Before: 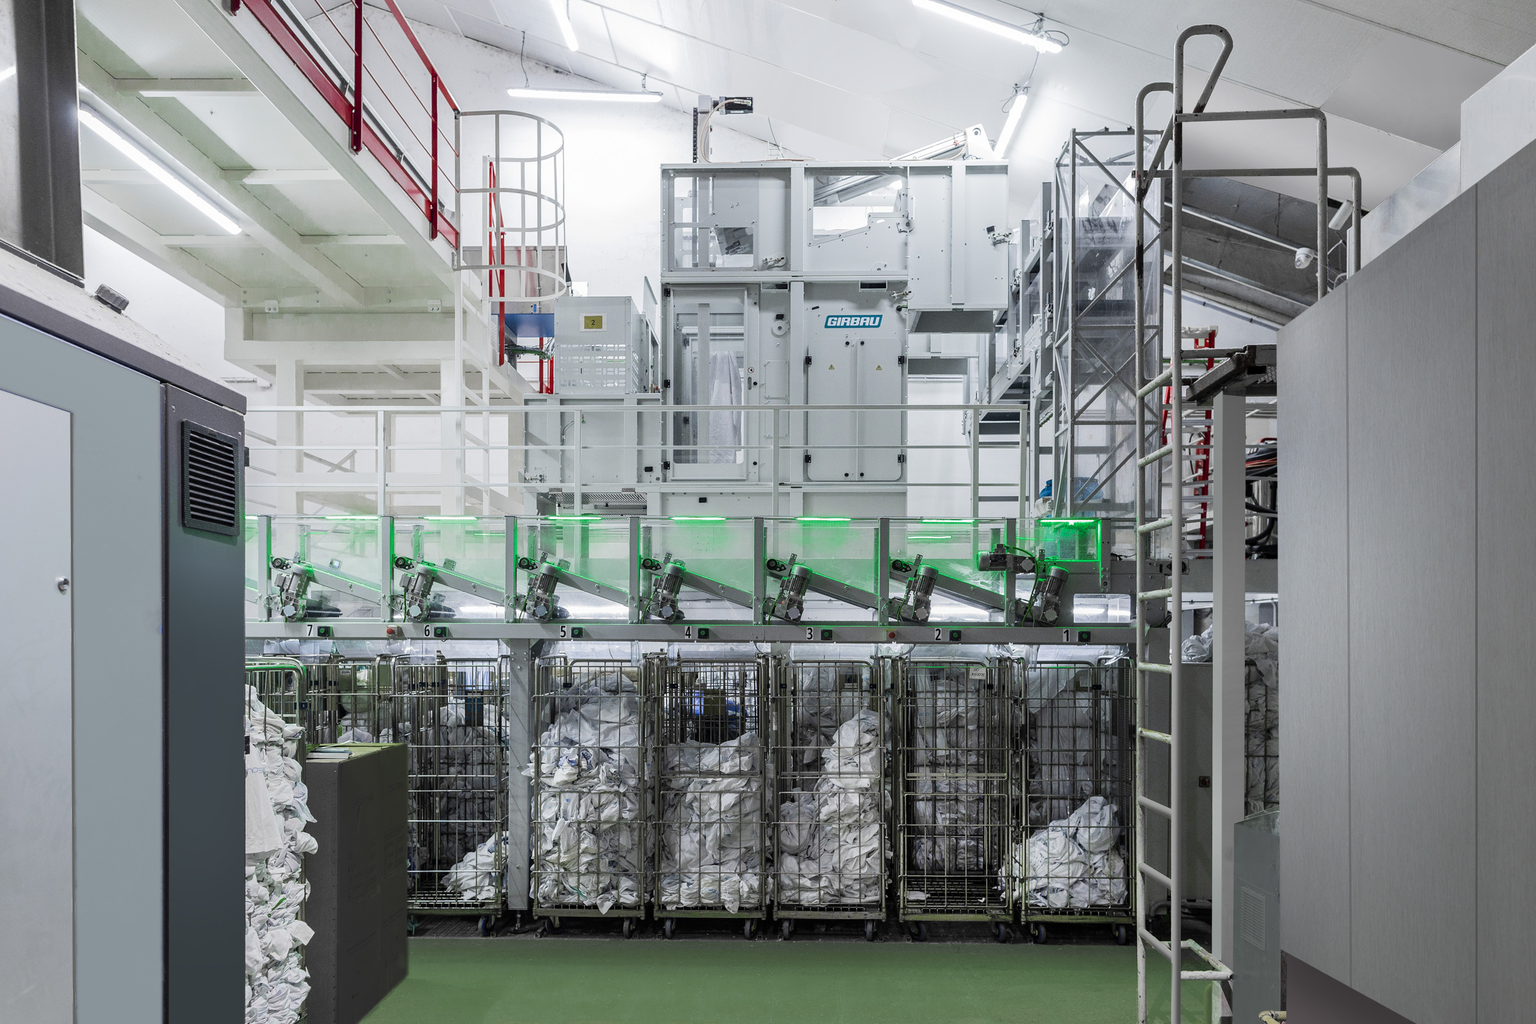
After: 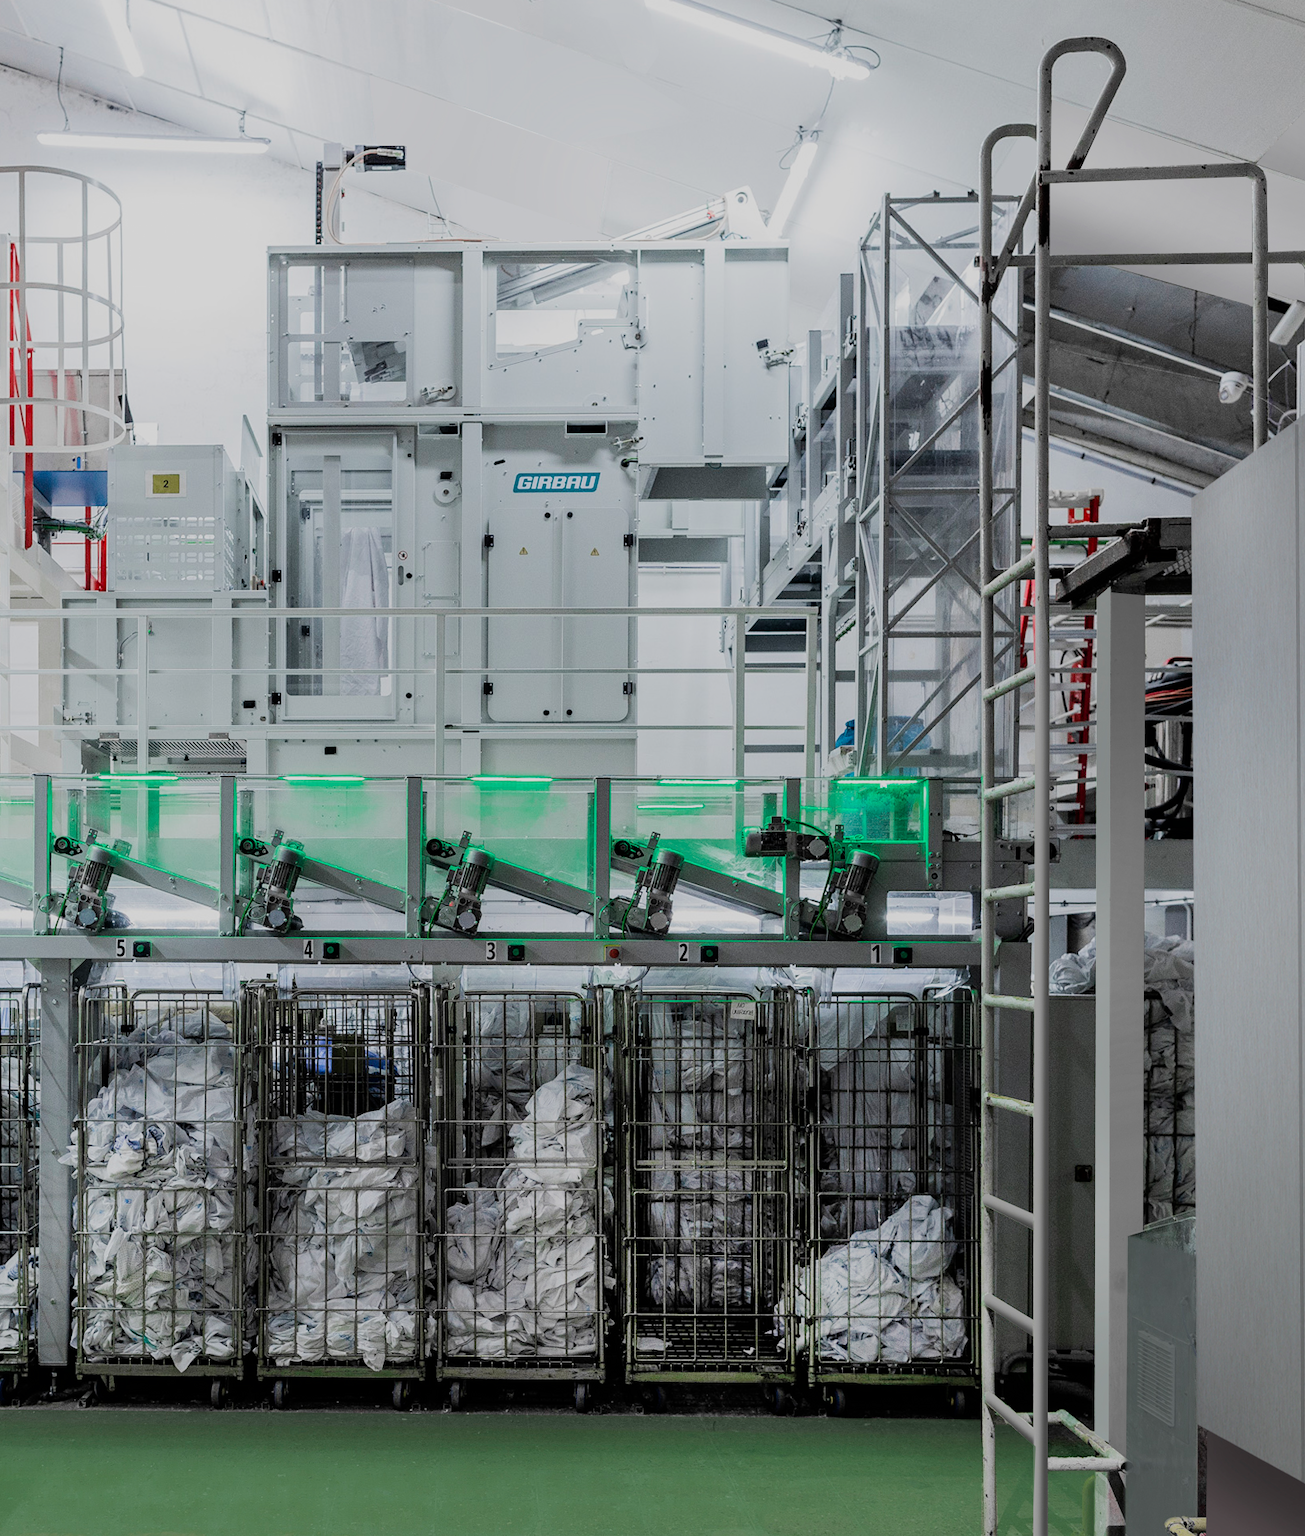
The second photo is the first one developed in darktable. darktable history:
filmic rgb: black relative exposure -7.65 EV, white relative exposure 4.56 EV, hardness 3.61
crop: left 31.458%, top 0%, right 11.876%
